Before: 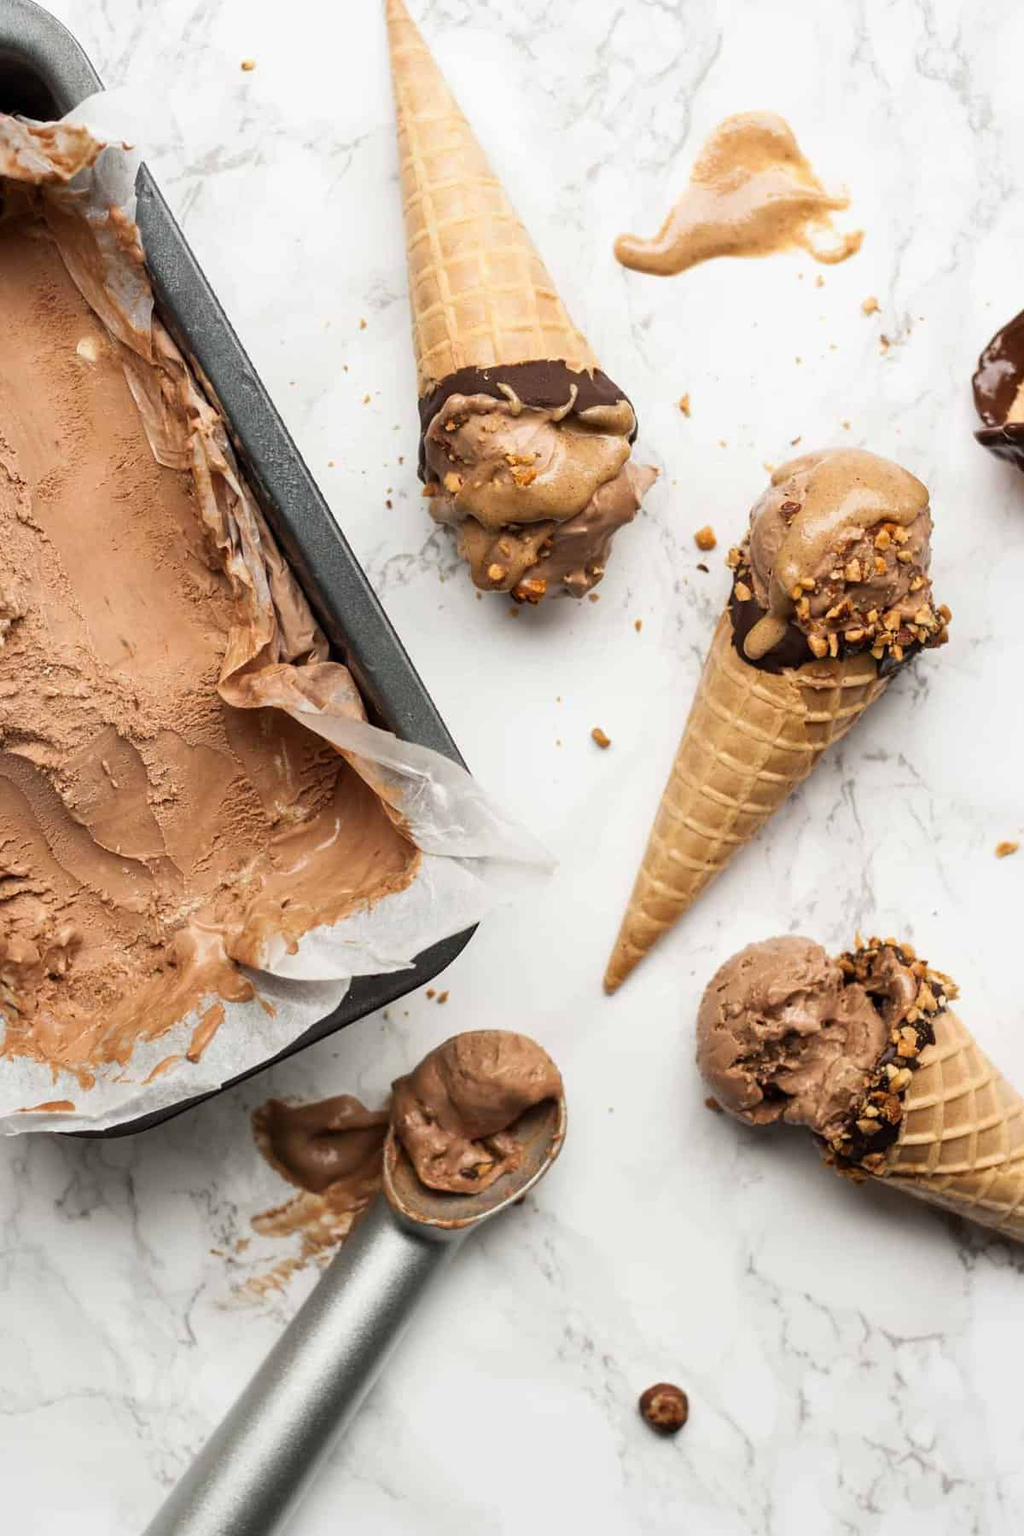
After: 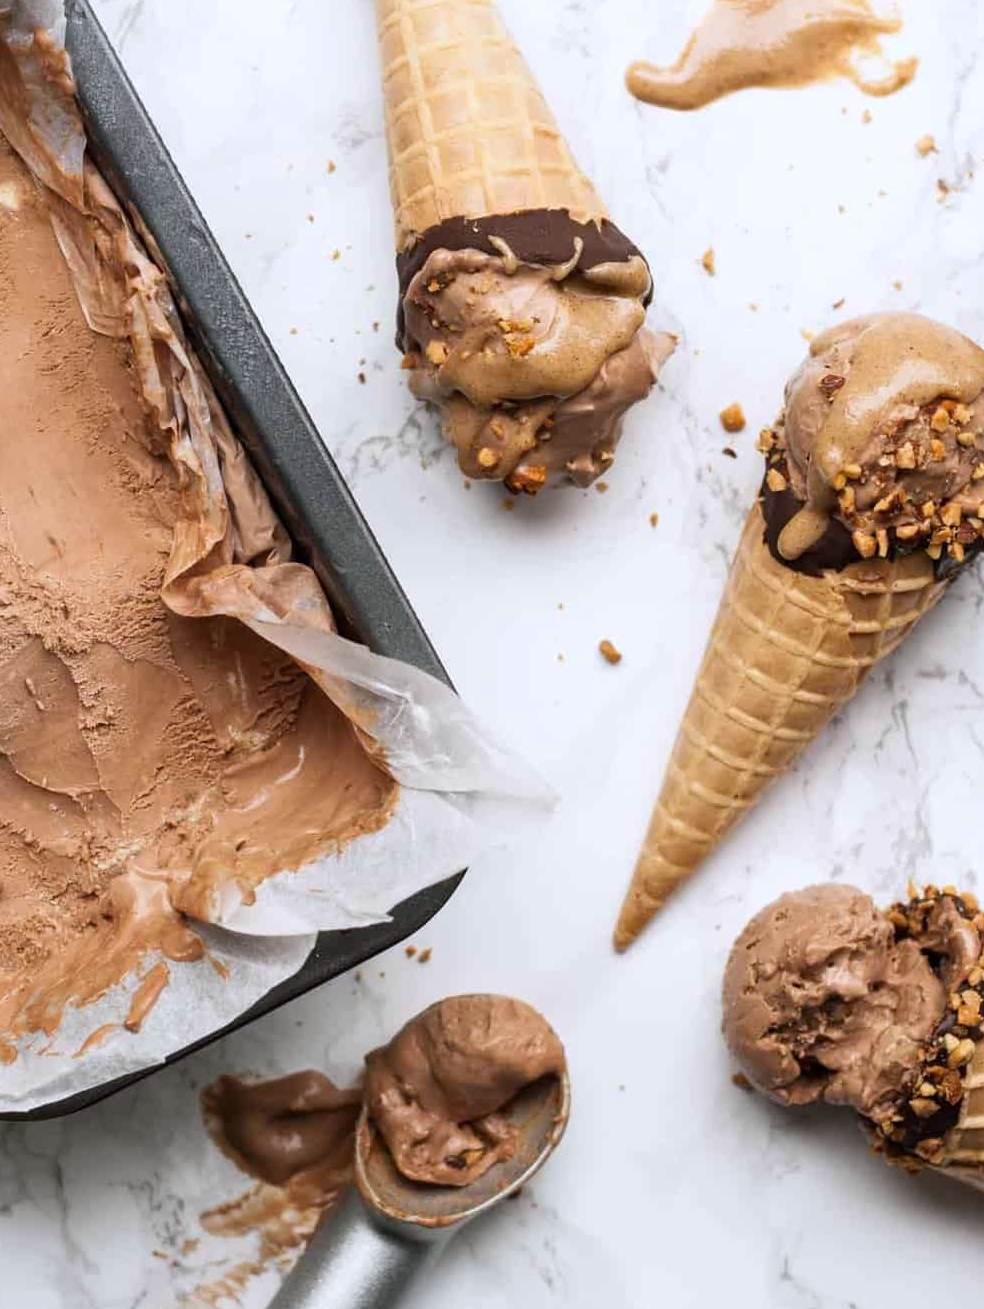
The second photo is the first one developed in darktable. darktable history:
crop: left 7.856%, top 11.836%, right 10.12%, bottom 15.387%
white balance: red 0.984, blue 1.059
